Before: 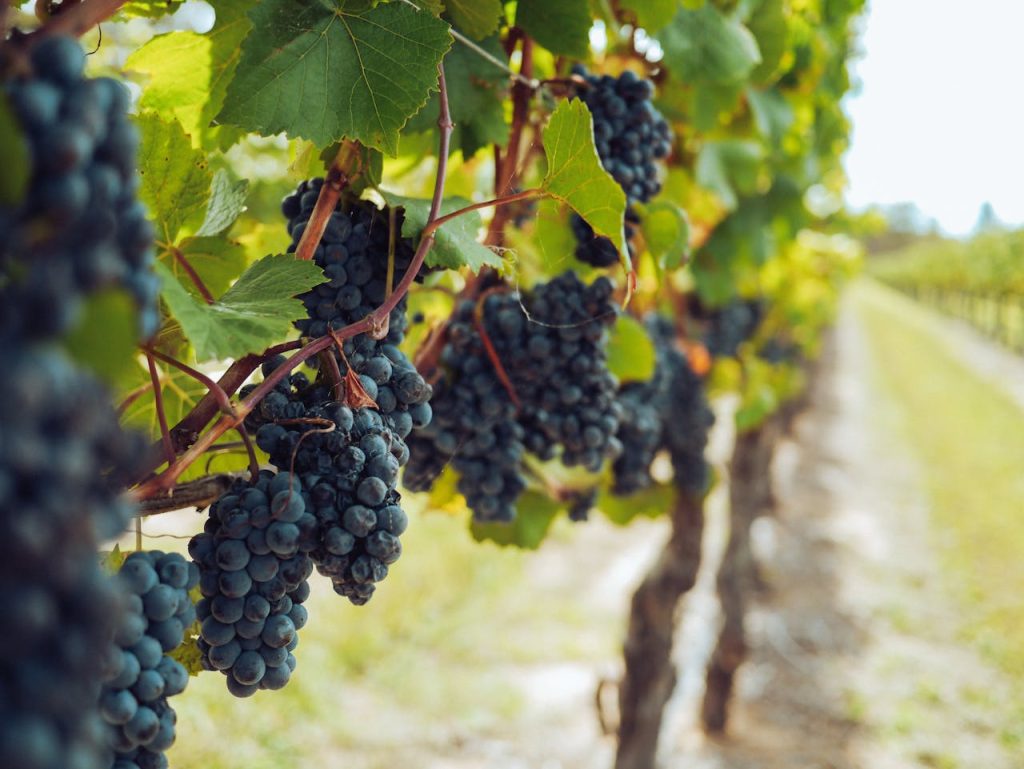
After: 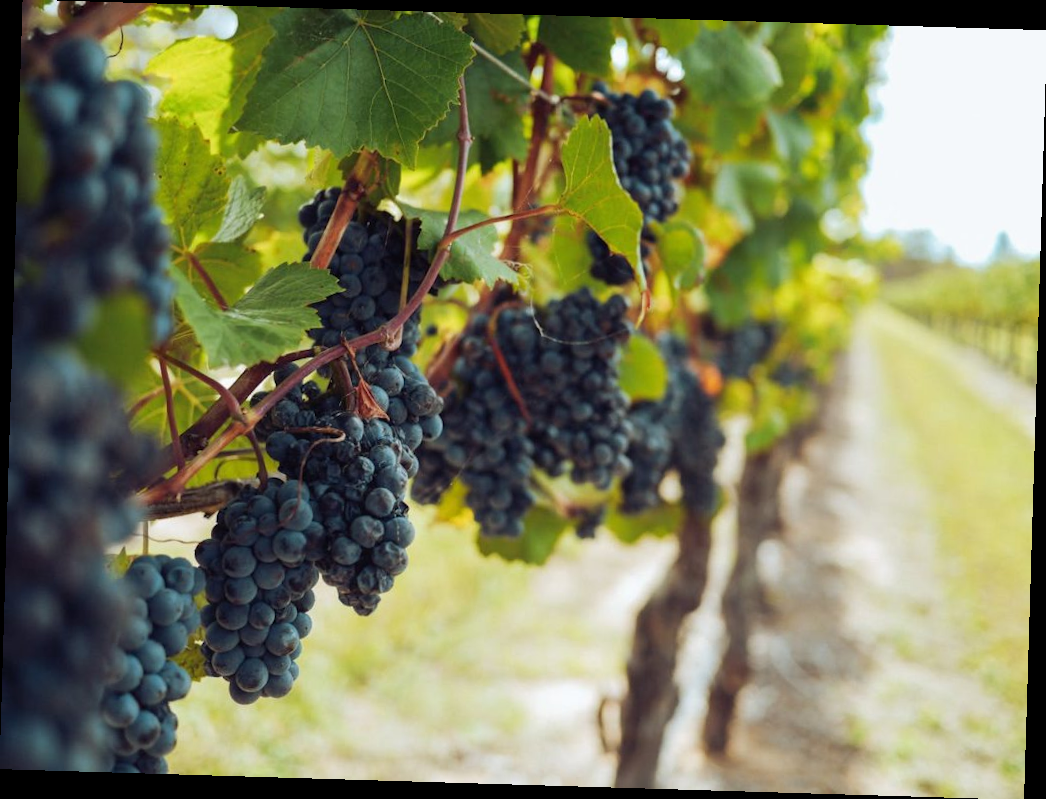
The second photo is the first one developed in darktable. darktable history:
tone equalizer: on, module defaults
rotate and perspective: rotation 1.72°, automatic cropping off
